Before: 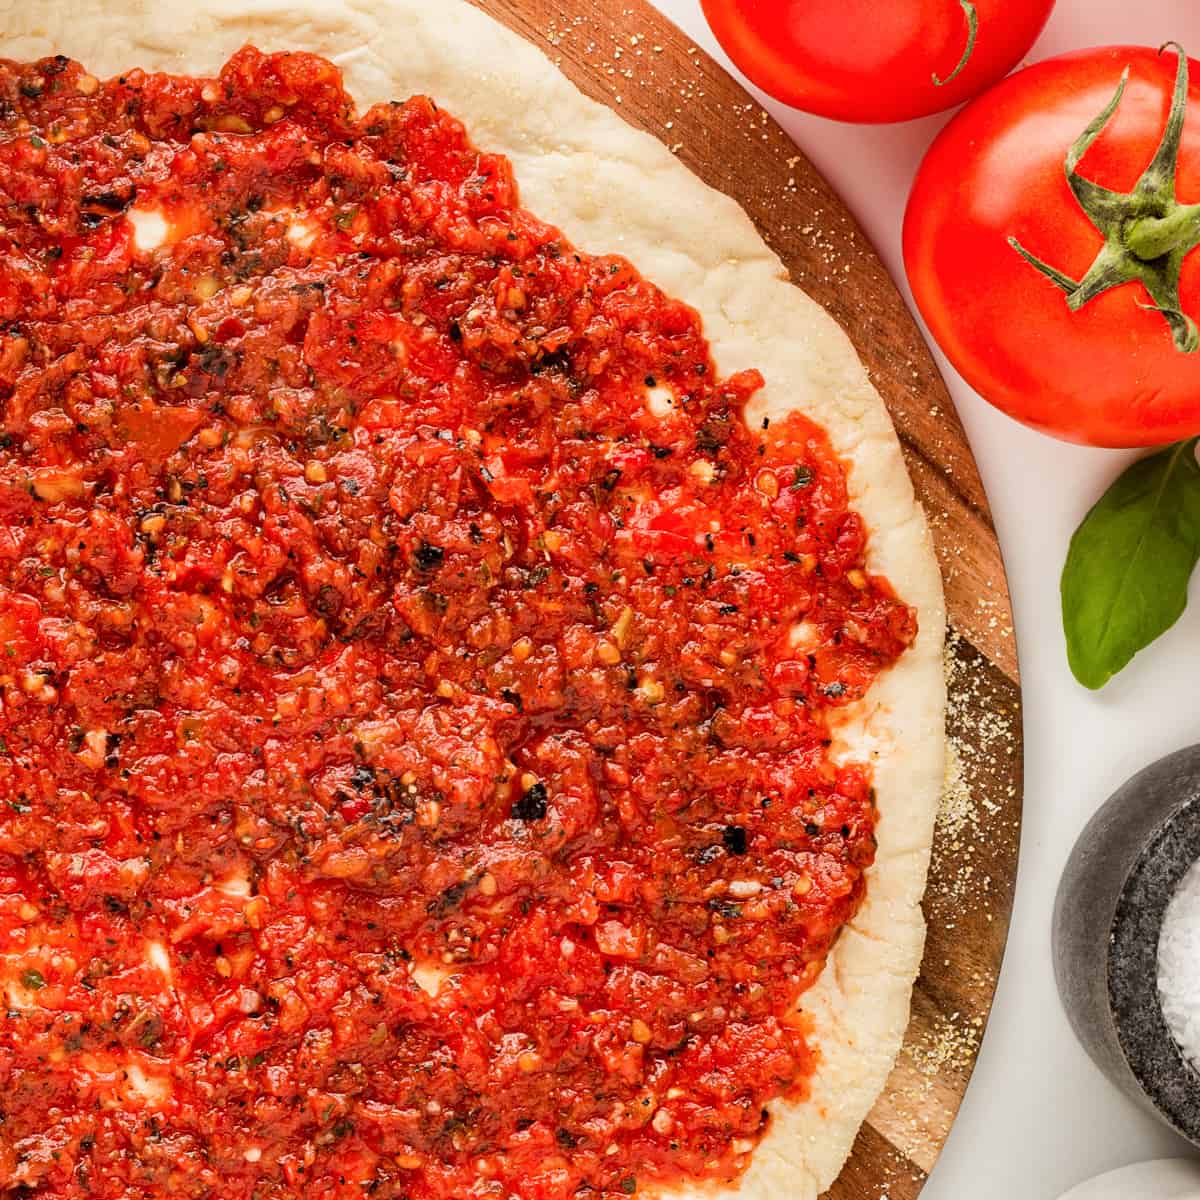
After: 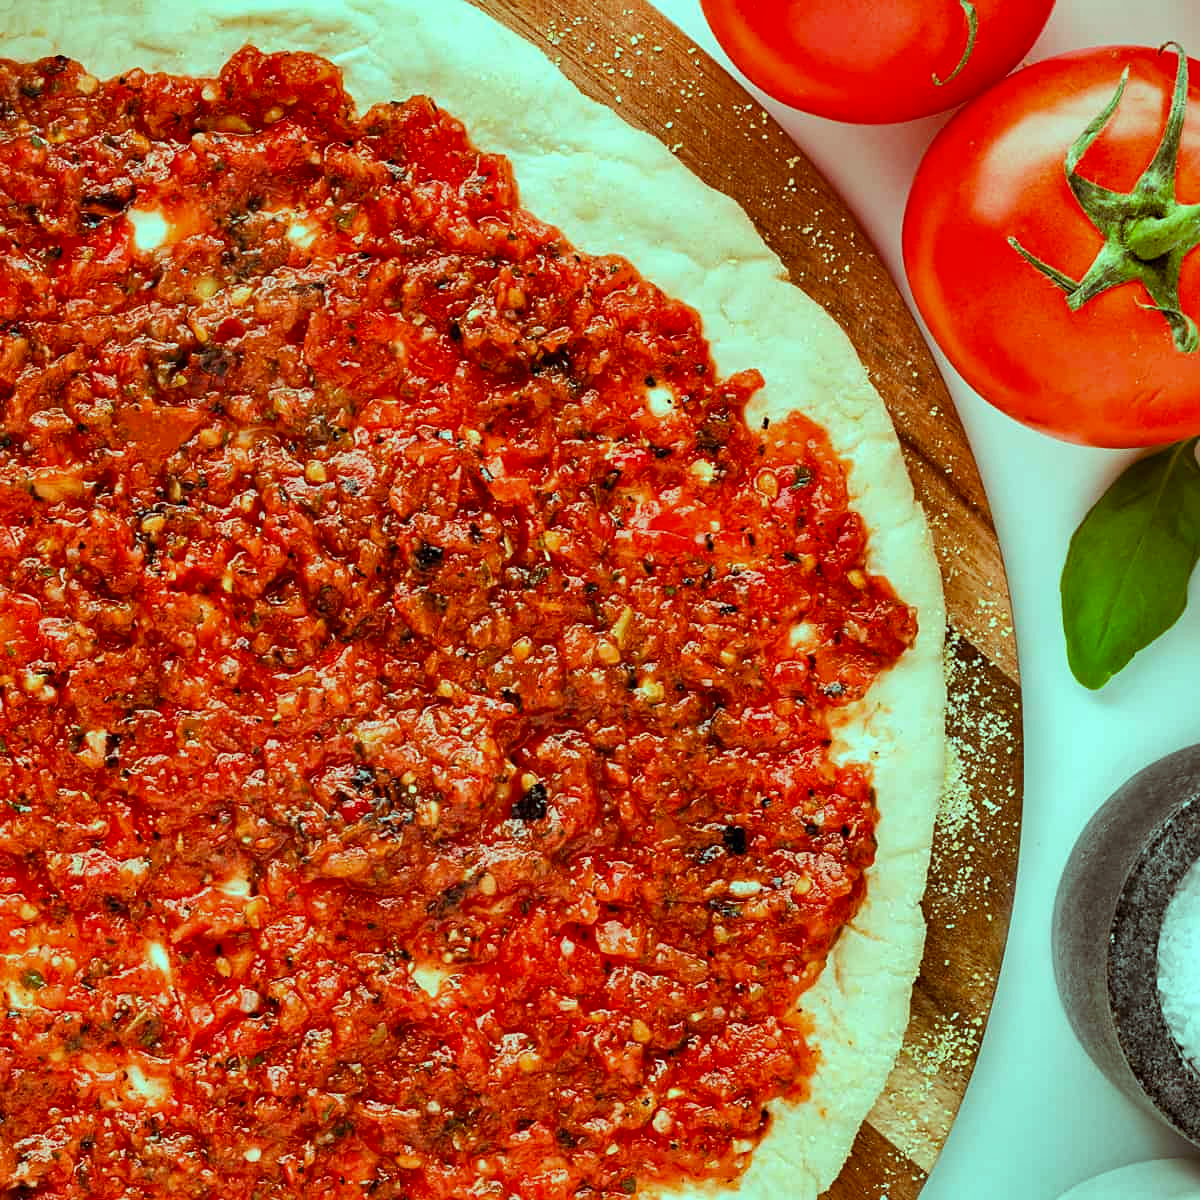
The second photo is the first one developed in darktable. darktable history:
sharpen: amount 0.214
color balance rgb: highlights gain › chroma 7.378%, highlights gain › hue 186.04°, perceptual saturation grading › global saturation 1.656%, perceptual saturation grading › highlights -2.259%, perceptual saturation grading › mid-tones 4.048%, perceptual saturation grading › shadows 8.007%, global vibrance 16.753%, saturation formula JzAzBz (2021)
shadows and highlights: soften with gaussian
